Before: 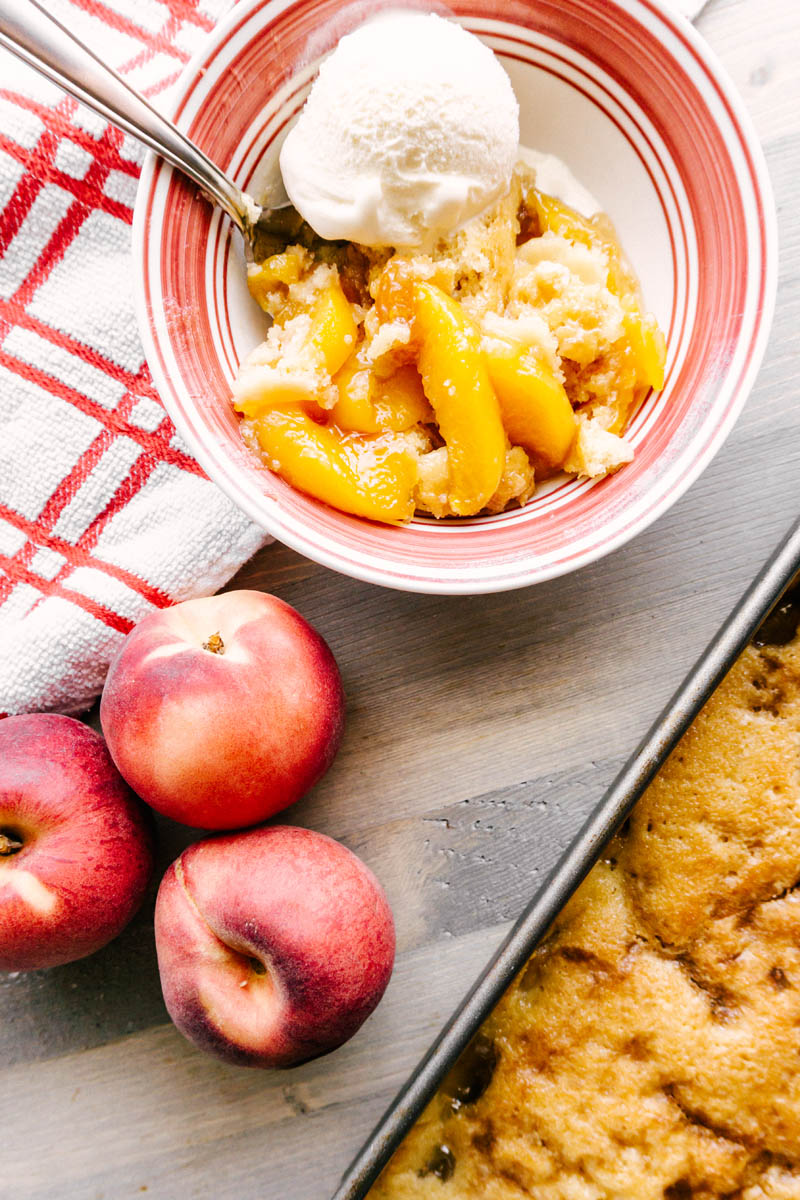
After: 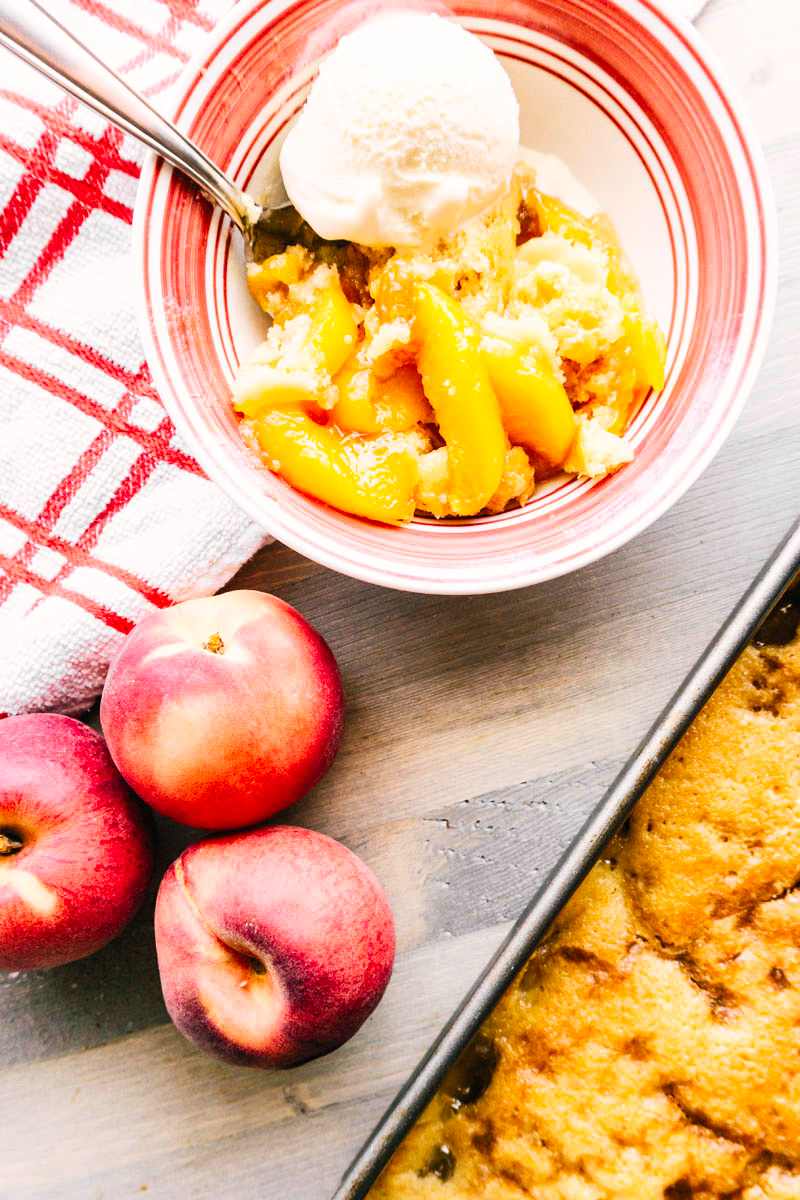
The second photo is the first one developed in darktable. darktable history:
contrast brightness saturation: contrast 0.2, brightness 0.166, saturation 0.224
